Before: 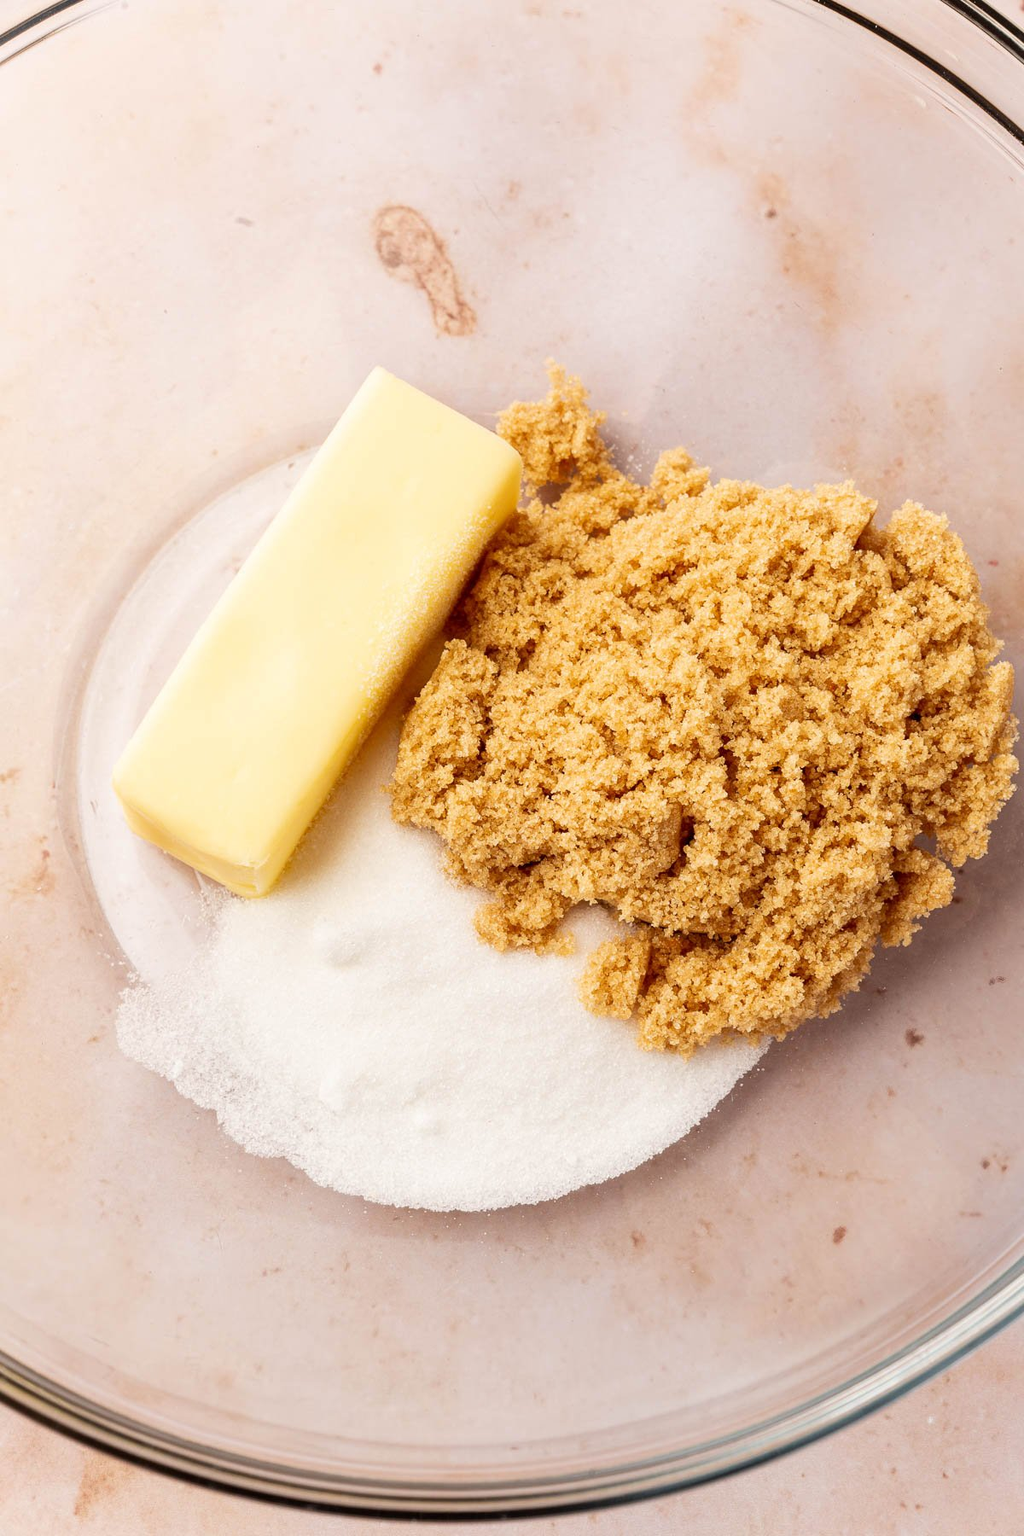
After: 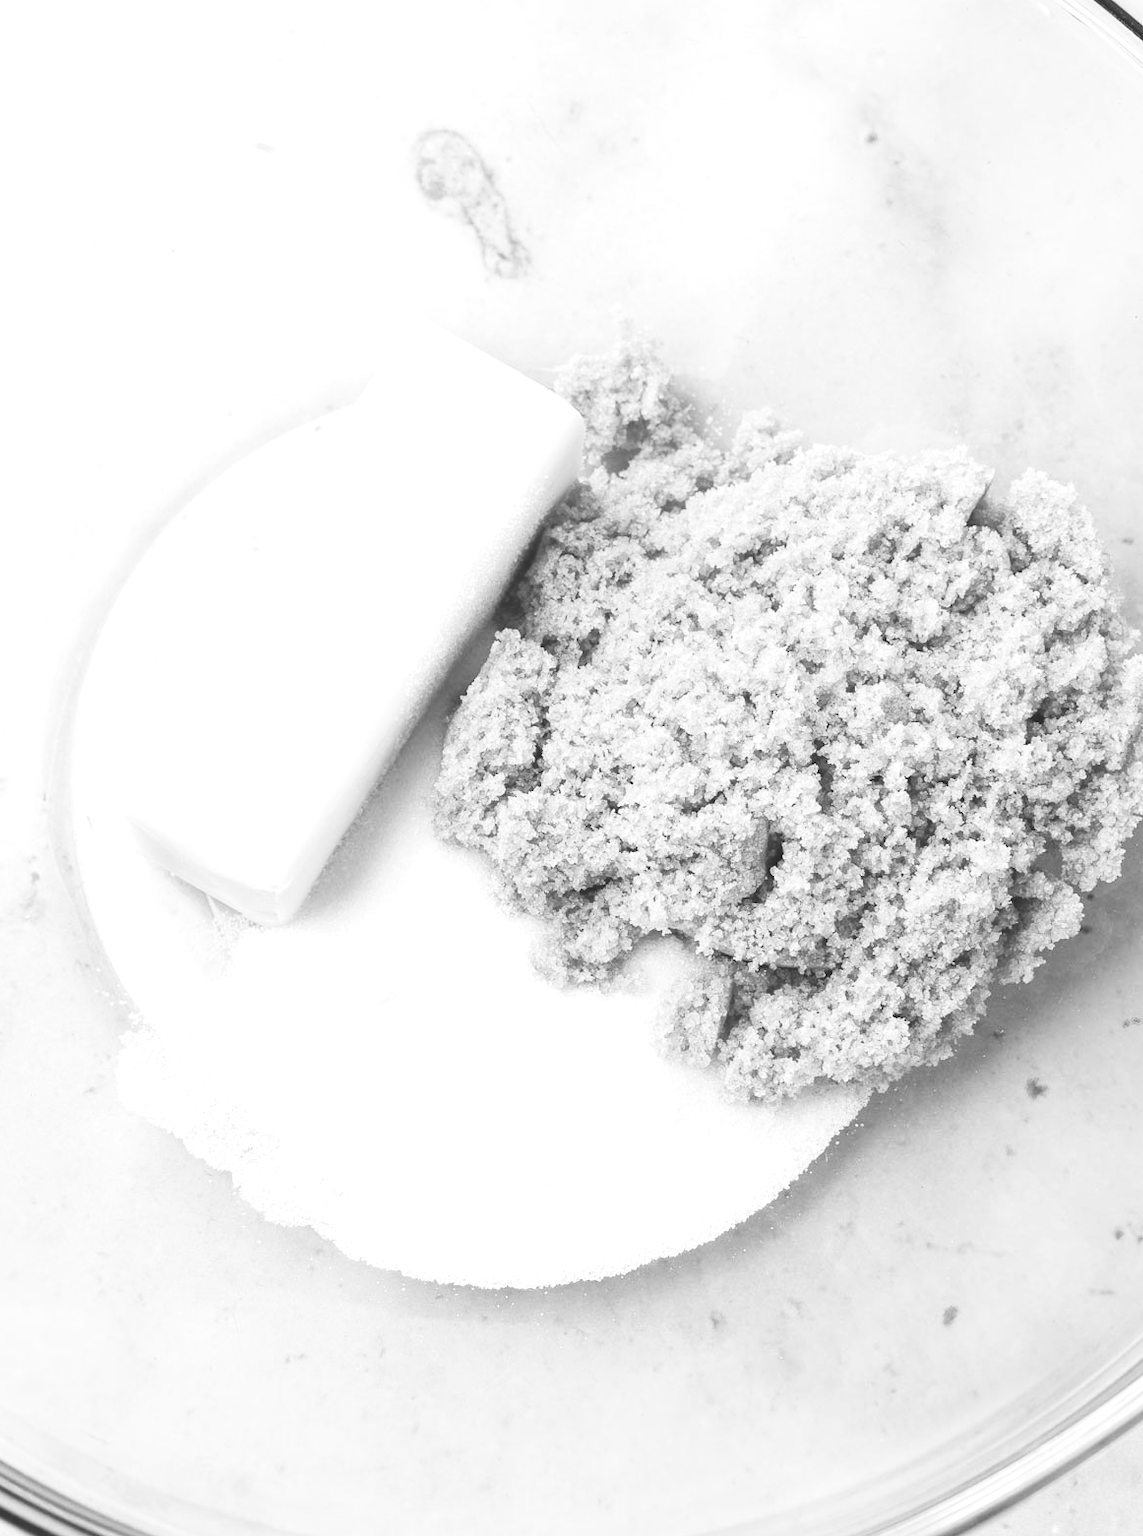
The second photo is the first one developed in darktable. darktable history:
crop: left 1.507%, top 6.134%, right 1.611%, bottom 7.135%
base curve: curves: ch0 [(0, 0) (0.036, 0.025) (0.121, 0.166) (0.206, 0.329) (0.605, 0.79) (1, 1)], preserve colors none
color balance rgb: highlights gain › chroma 1.643%, highlights gain › hue 56.76°, perceptual saturation grading › global saturation 29.867%, perceptual brilliance grading › global brilliance 11.686%, global vibrance 31.151%
exposure: black level correction -0.03, compensate highlight preservation false
color zones: curves: ch1 [(0, -0.014) (0.143, -0.013) (0.286, -0.013) (0.429, -0.016) (0.571, -0.019) (0.714, -0.015) (0.857, 0.002) (1, -0.014)]
